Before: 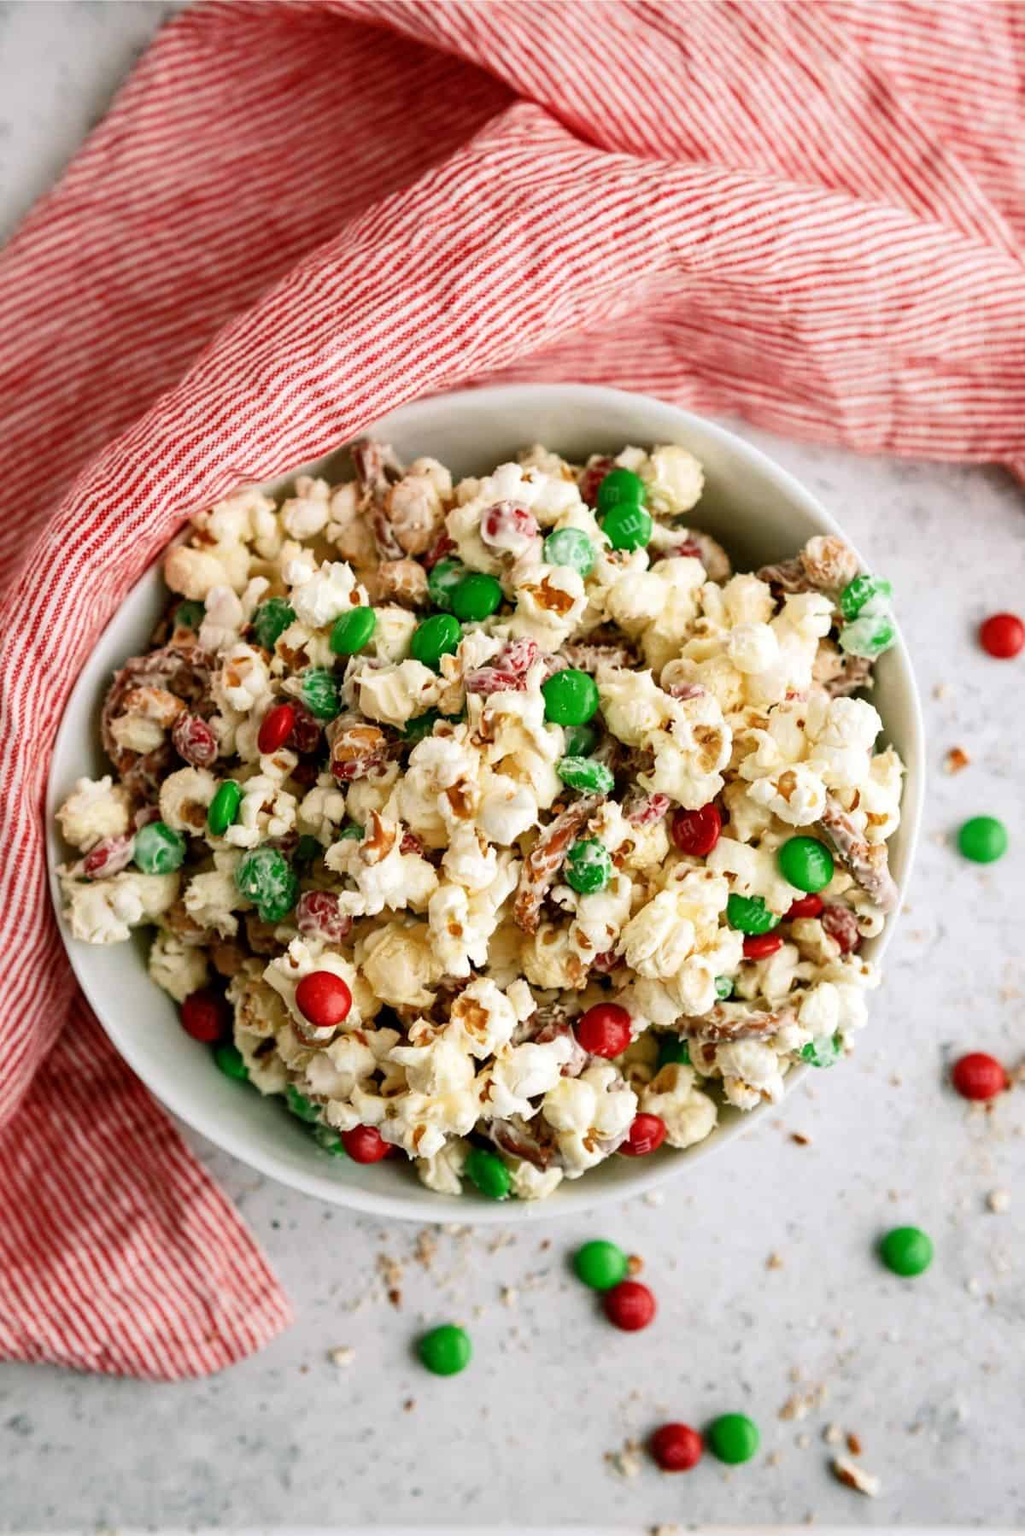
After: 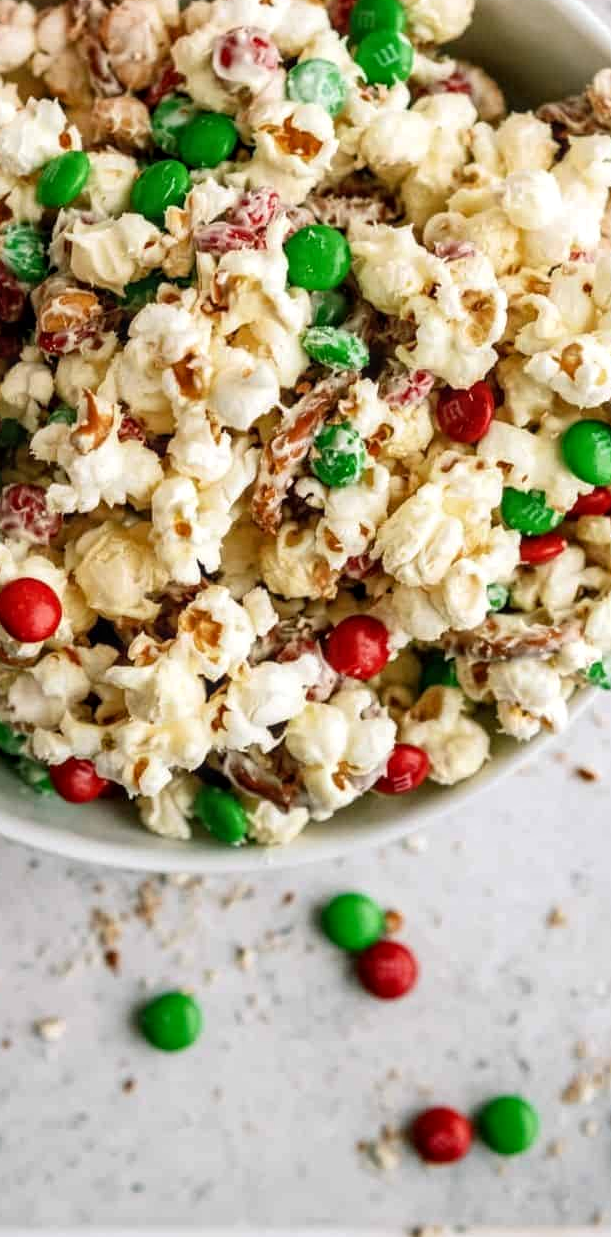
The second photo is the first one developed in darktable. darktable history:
crop and rotate: left 29.237%, top 31.152%, right 19.807%
local contrast: on, module defaults
